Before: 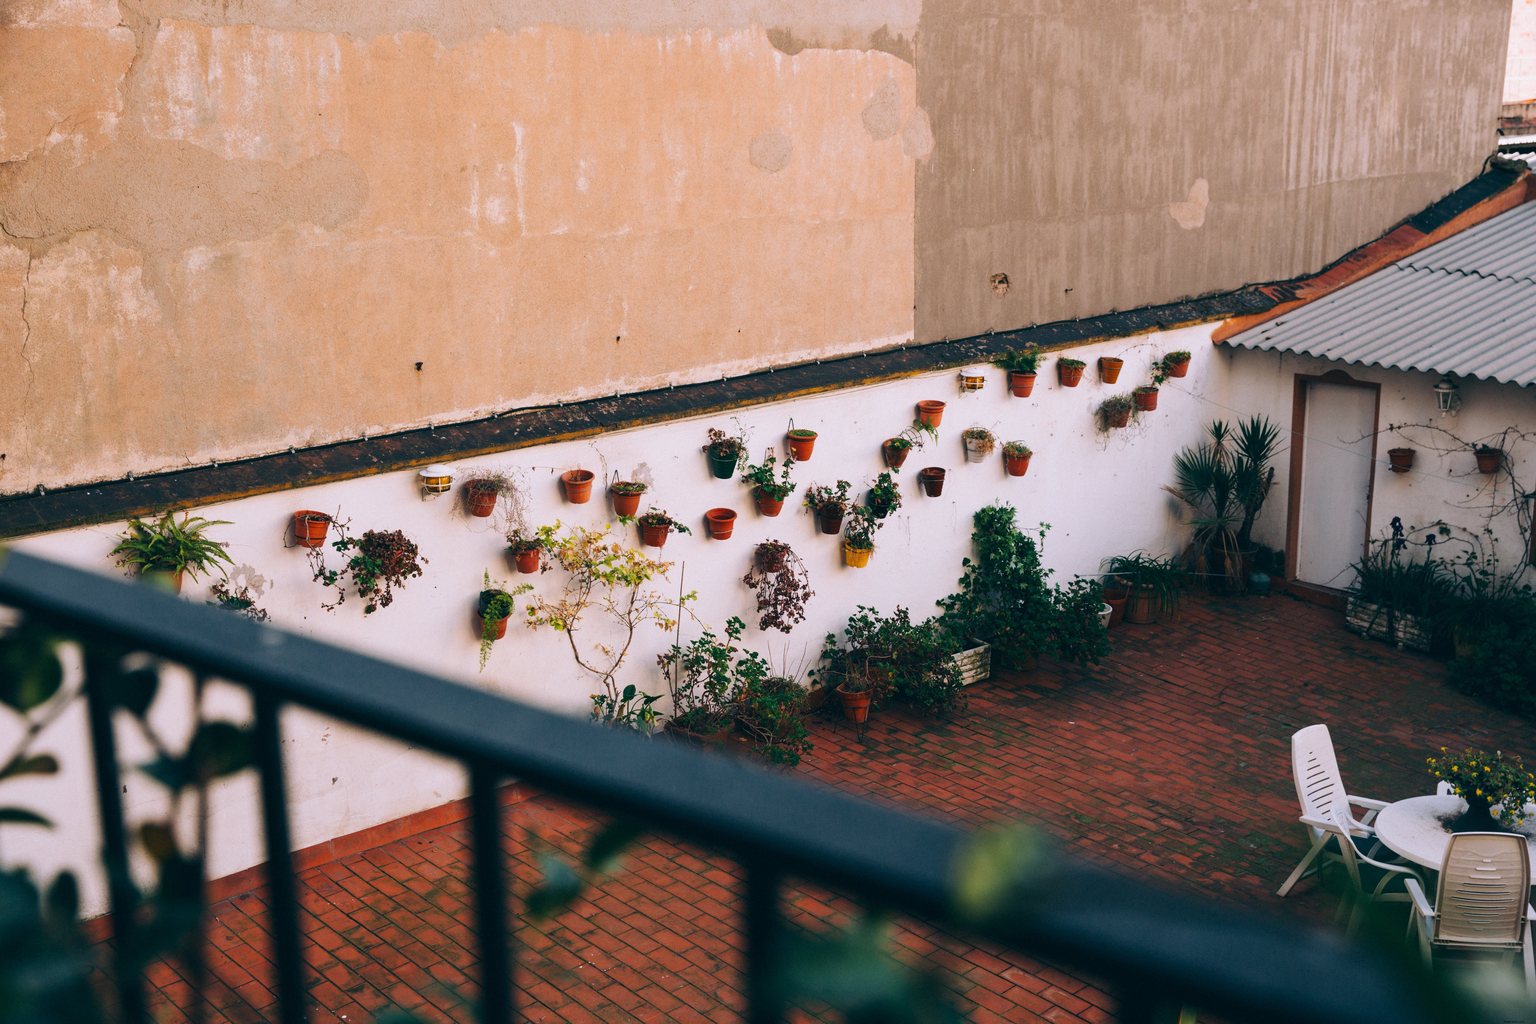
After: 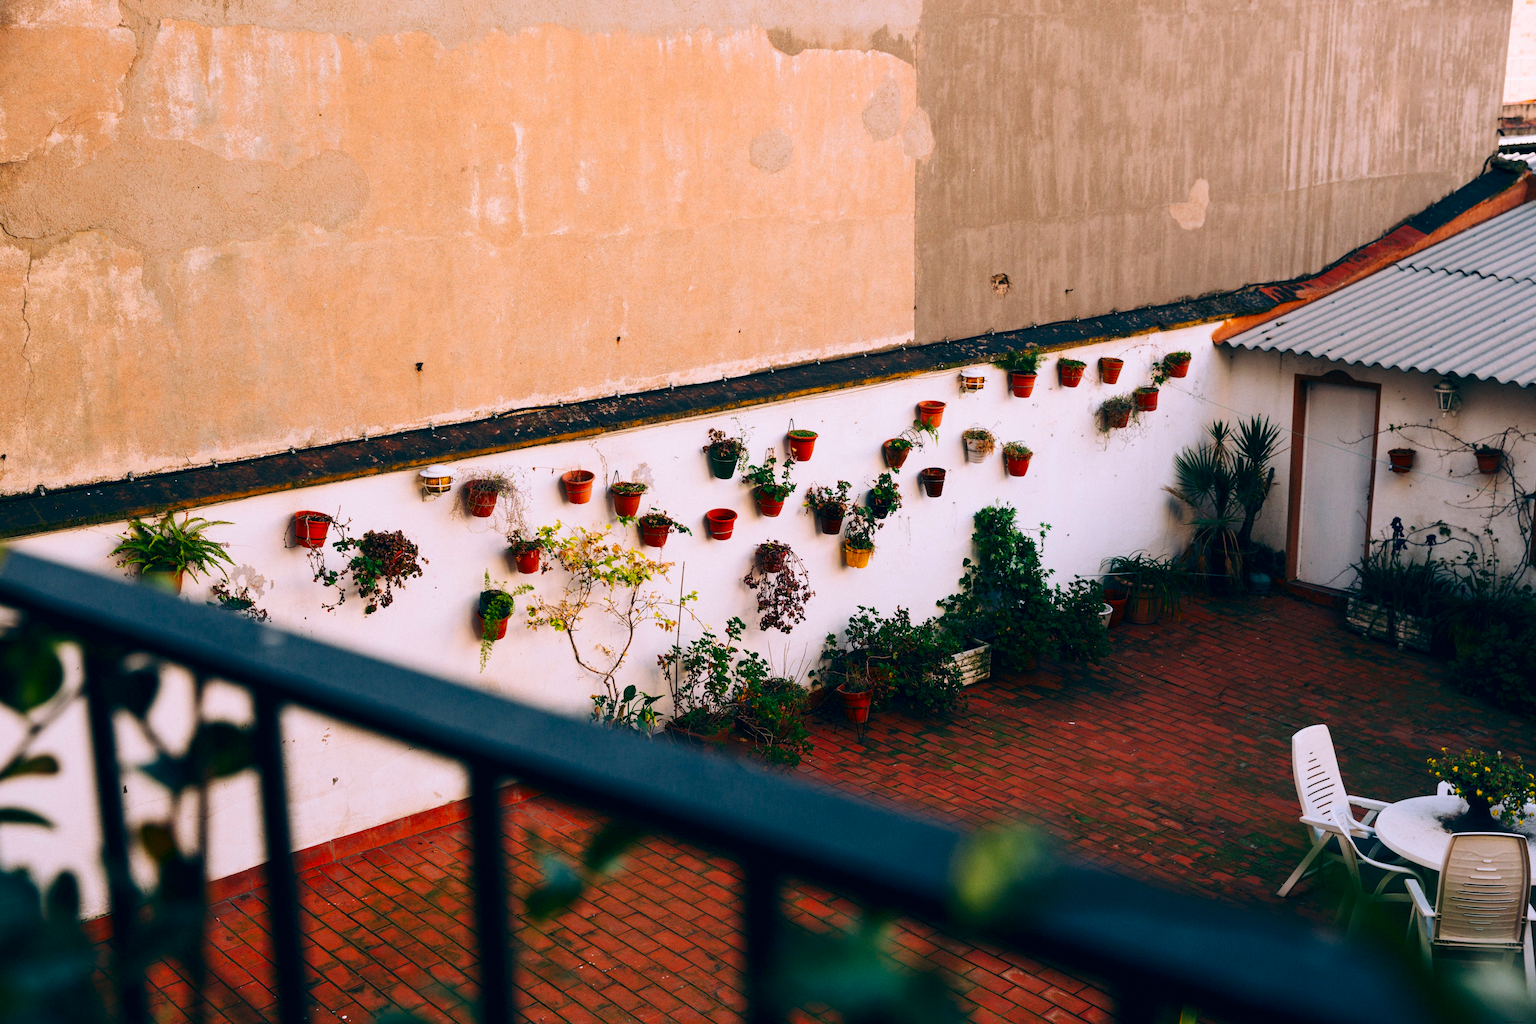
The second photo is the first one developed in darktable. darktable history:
exposure: black level correction 0.005, exposure 0.003 EV, compensate exposure bias true, compensate highlight preservation false
contrast brightness saturation: contrast 0.163, saturation 0.332
